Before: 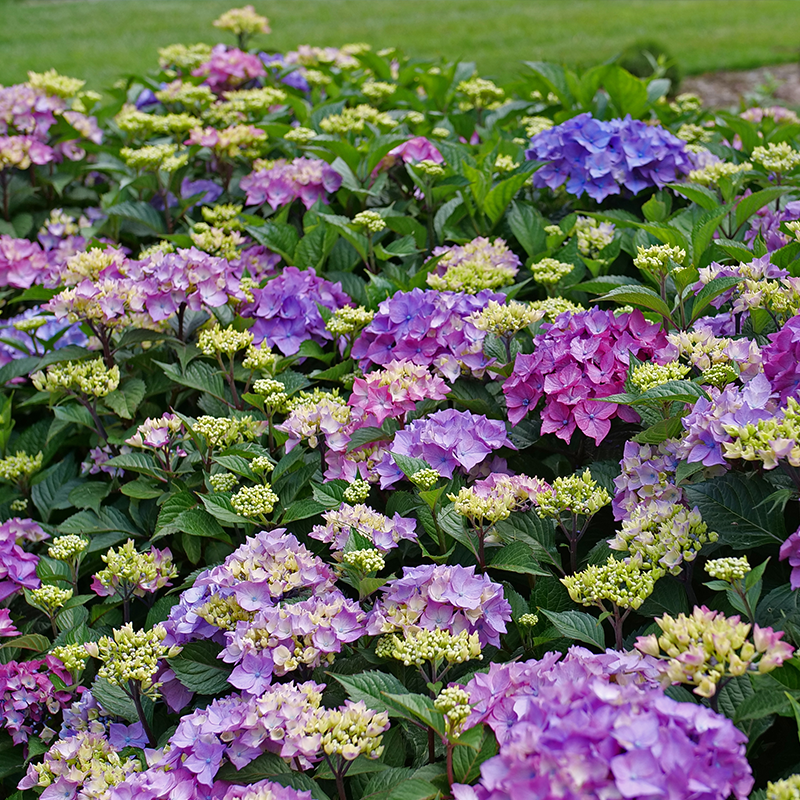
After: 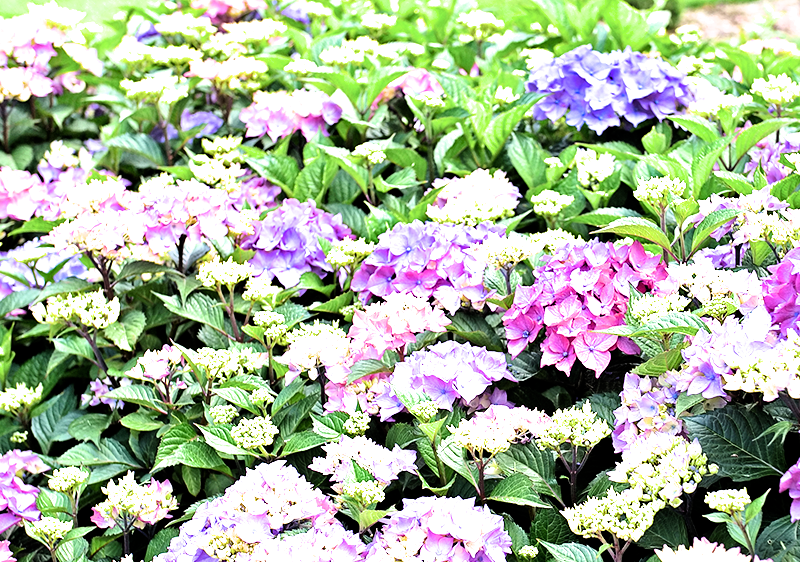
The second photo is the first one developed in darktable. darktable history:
crop and rotate: top 8.601%, bottom 21.133%
exposure: exposure 1.989 EV, compensate highlight preservation false
filmic rgb: black relative exposure -5.63 EV, white relative exposure 2.52 EV, target black luminance 0%, hardness 4.55, latitude 67.1%, contrast 1.464, shadows ↔ highlights balance -4.29%
